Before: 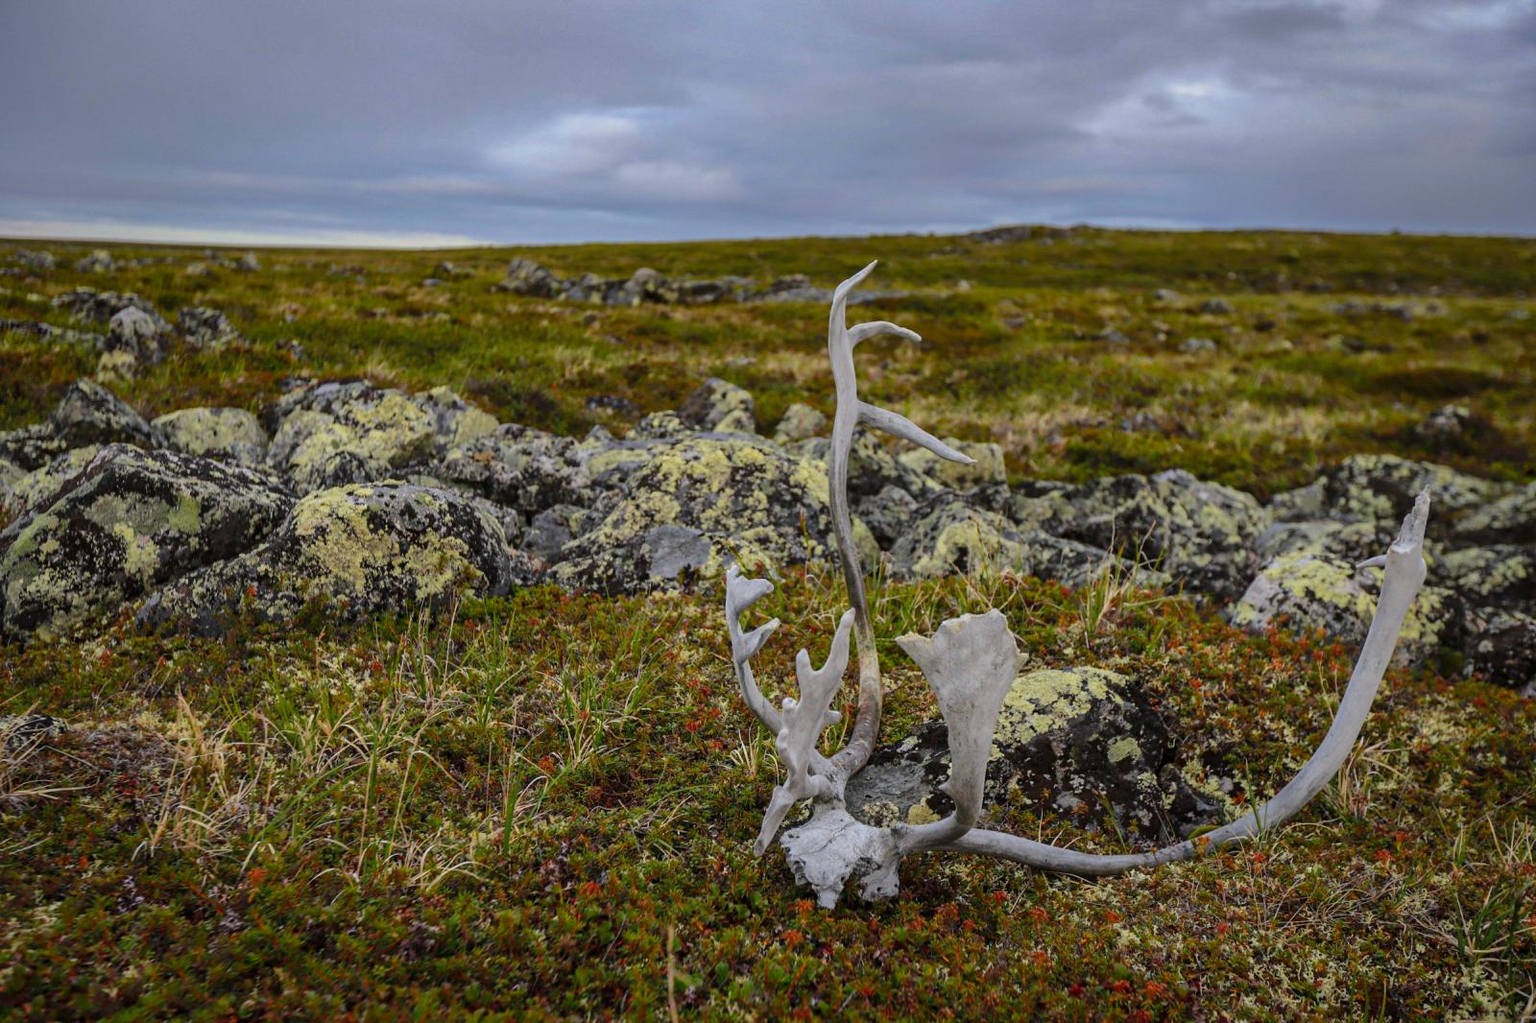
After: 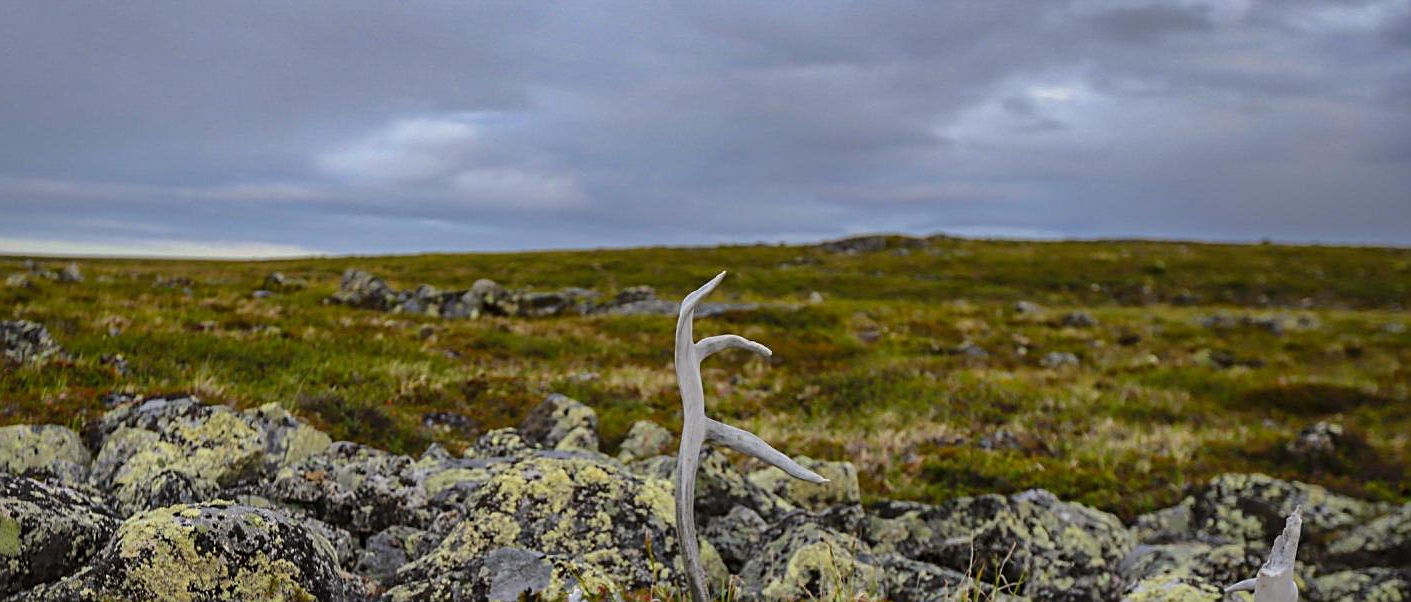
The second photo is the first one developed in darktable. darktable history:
sharpen: on, module defaults
crop and rotate: left 11.787%, bottom 43.476%
